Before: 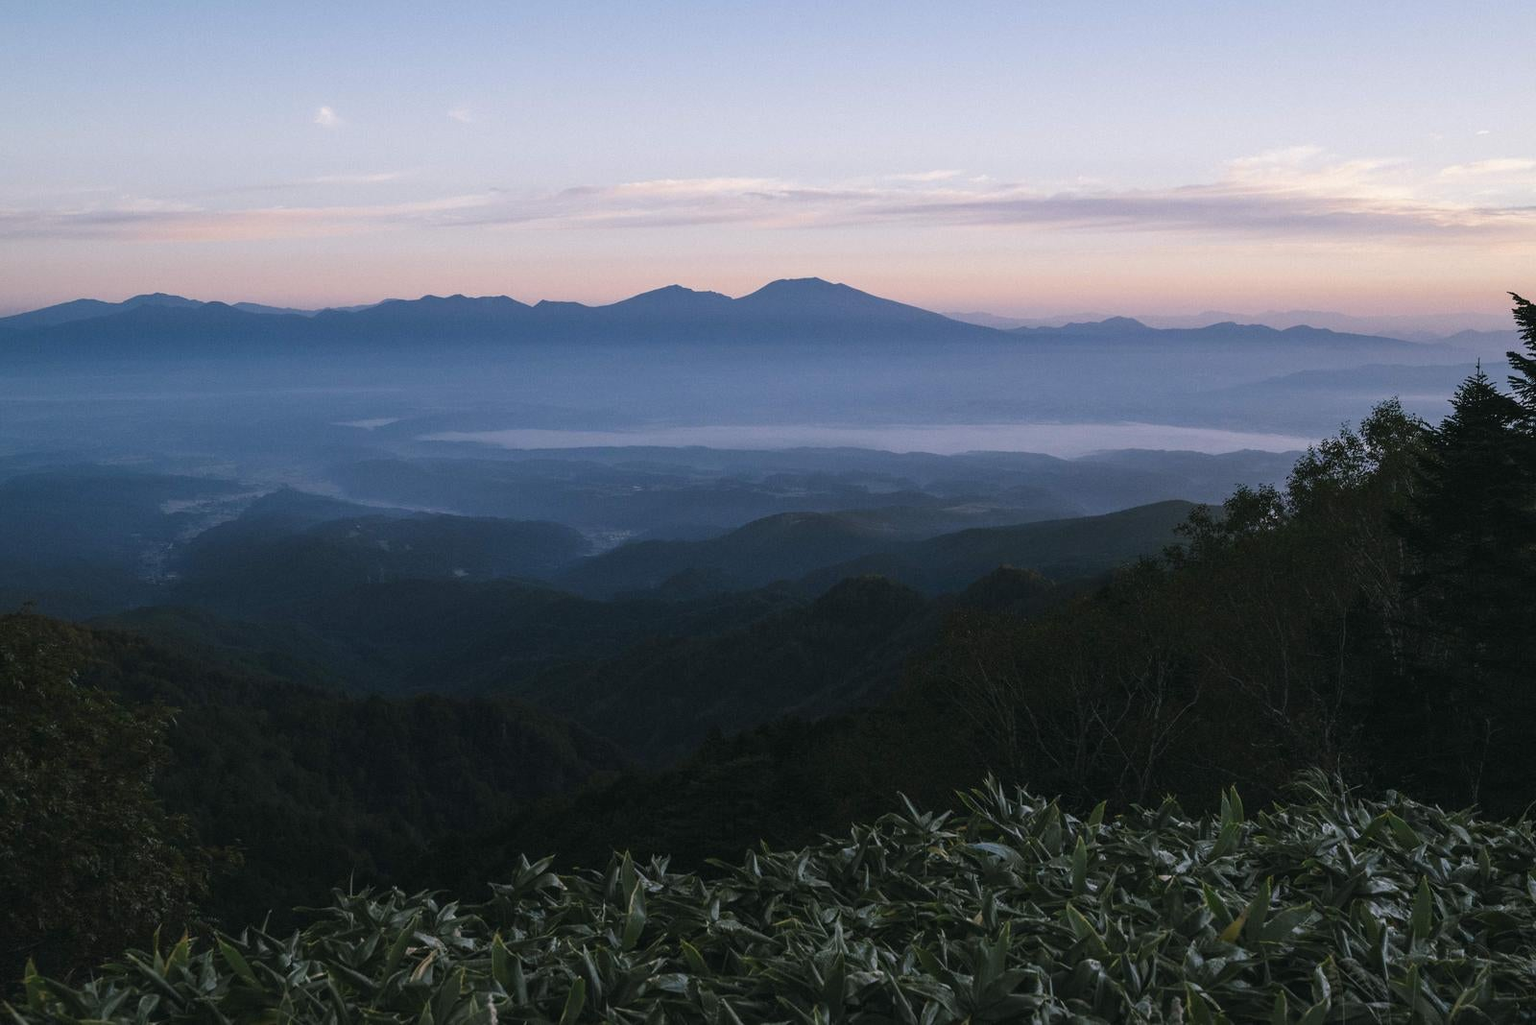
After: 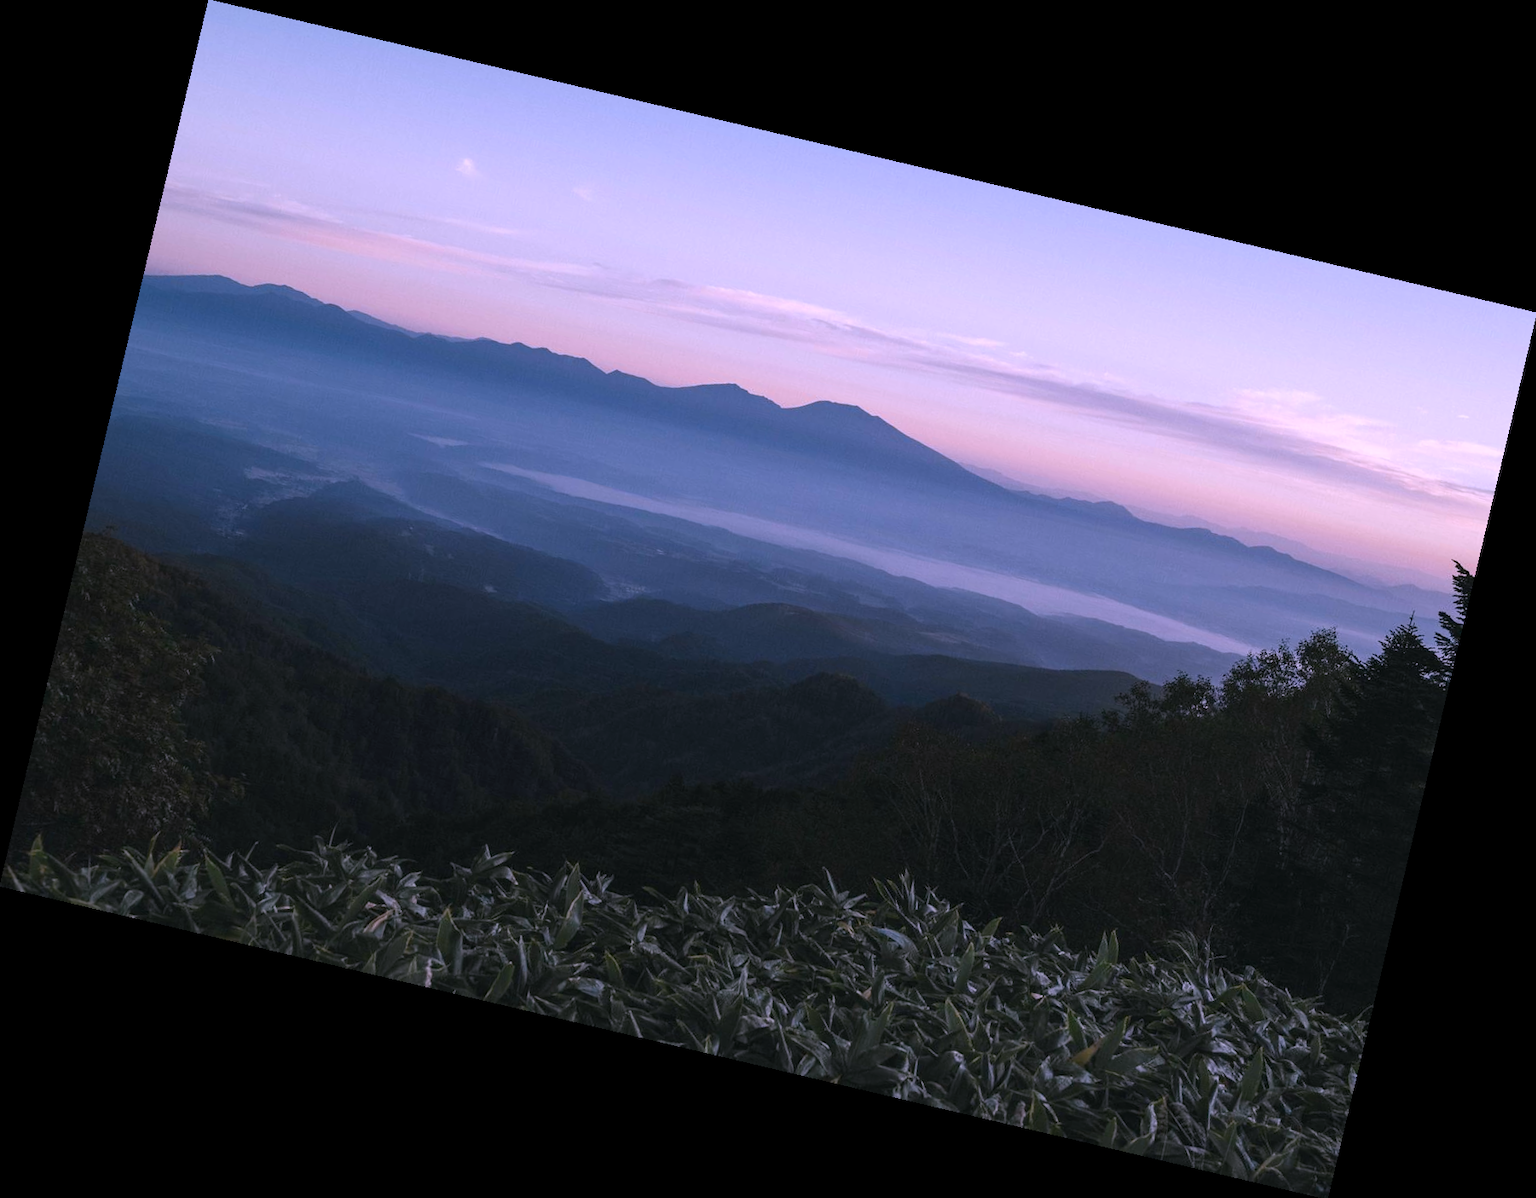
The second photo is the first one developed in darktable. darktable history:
rotate and perspective: rotation 13.27°, automatic cropping off
color correction: highlights a* 15.03, highlights b* -25.07
